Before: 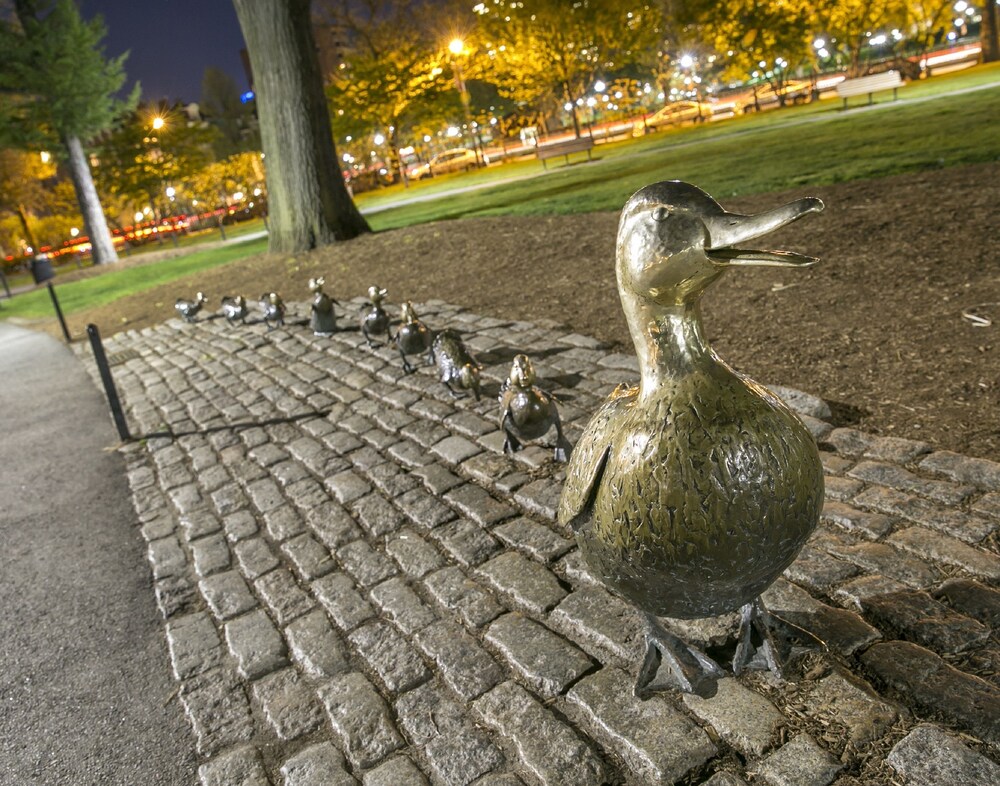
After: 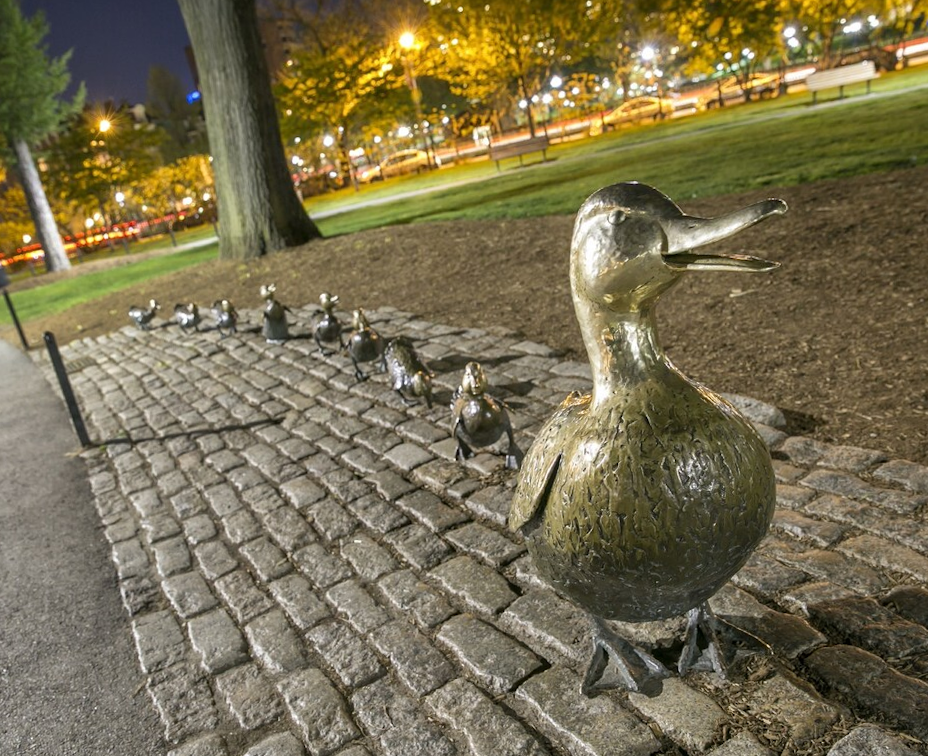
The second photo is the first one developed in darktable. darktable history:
rotate and perspective: rotation 0.074°, lens shift (vertical) 0.096, lens shift (horizontal) -0.041, crop left 0.043, crop right 0.952, crop top 0.024, crop bottom 0.979
crop and rotate: left 1.774%, right 0.633%, bottom 1.28%
